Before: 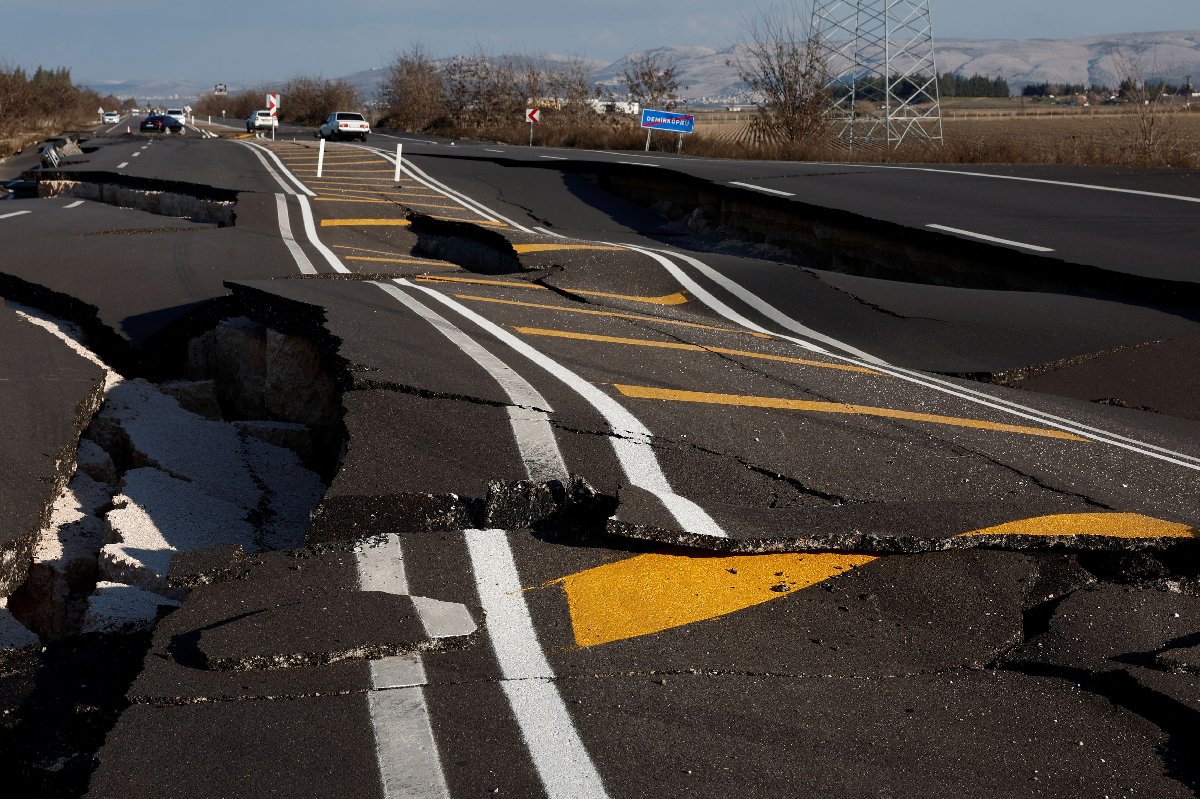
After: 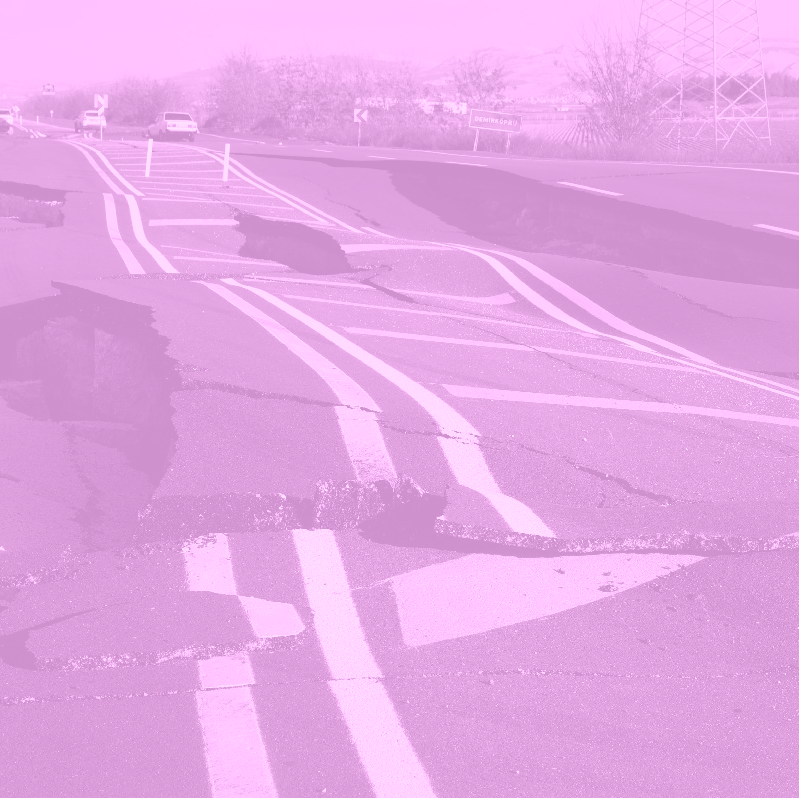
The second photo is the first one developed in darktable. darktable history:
colorize: hue 331.2°, saturation 69%, source mix 30.28%, lightness 69.02%, version 1
contrast brightness saturation: contrast -0.02, brightness -0.01, saturation 0.03
crop and rotate: left 14.385%, right 18.948%
